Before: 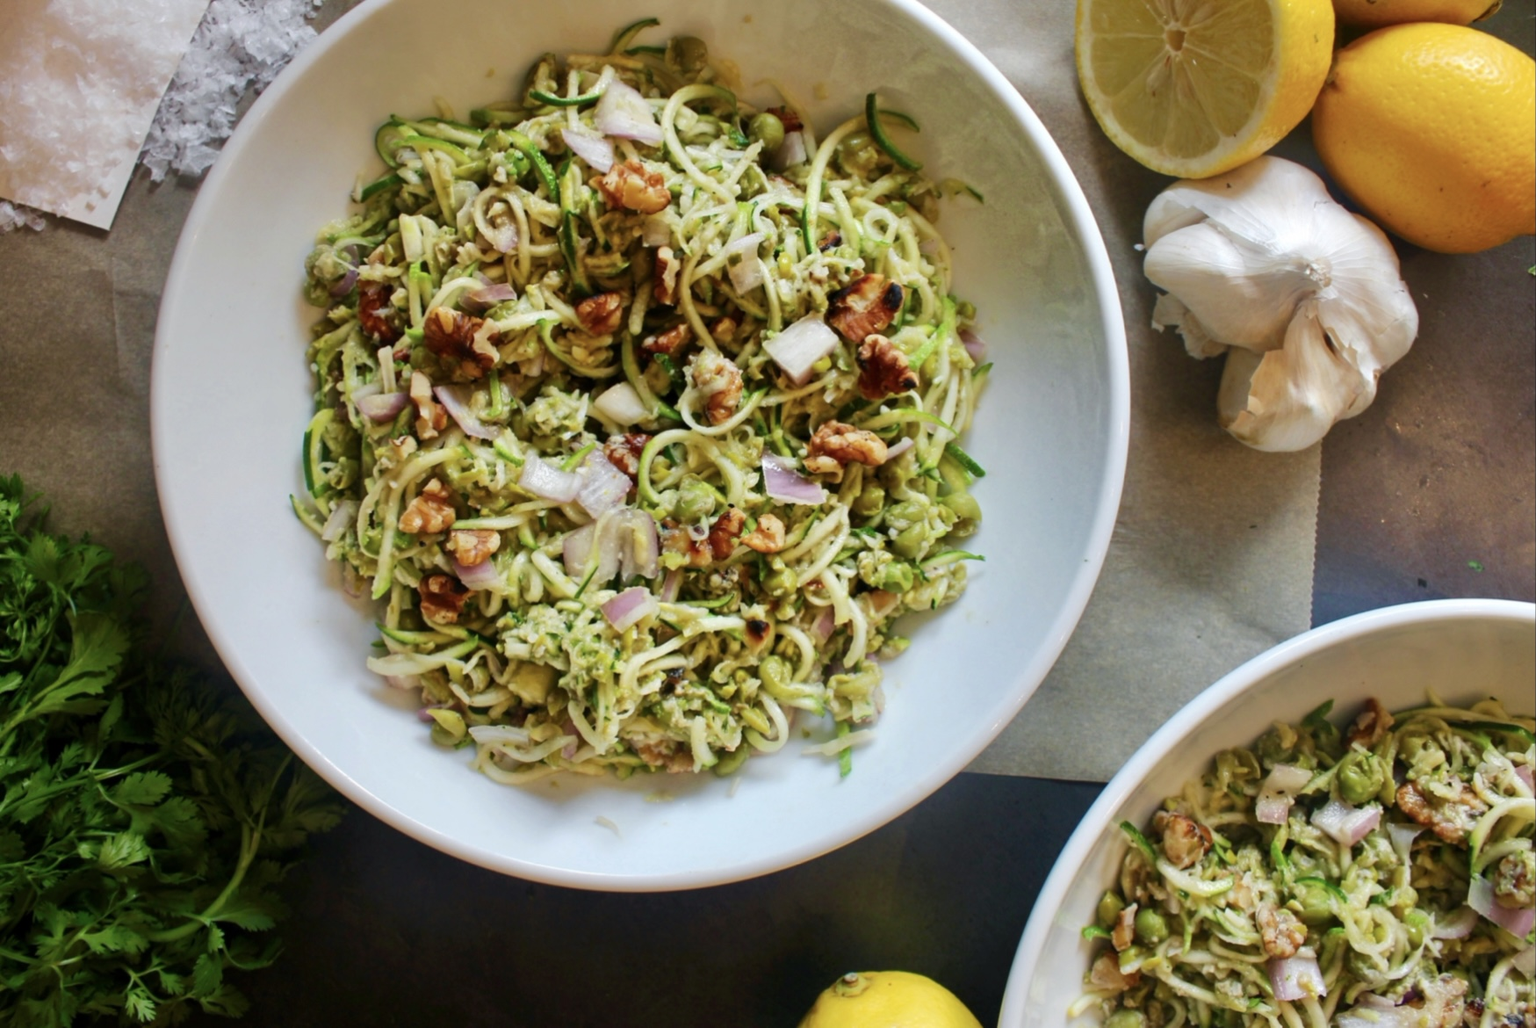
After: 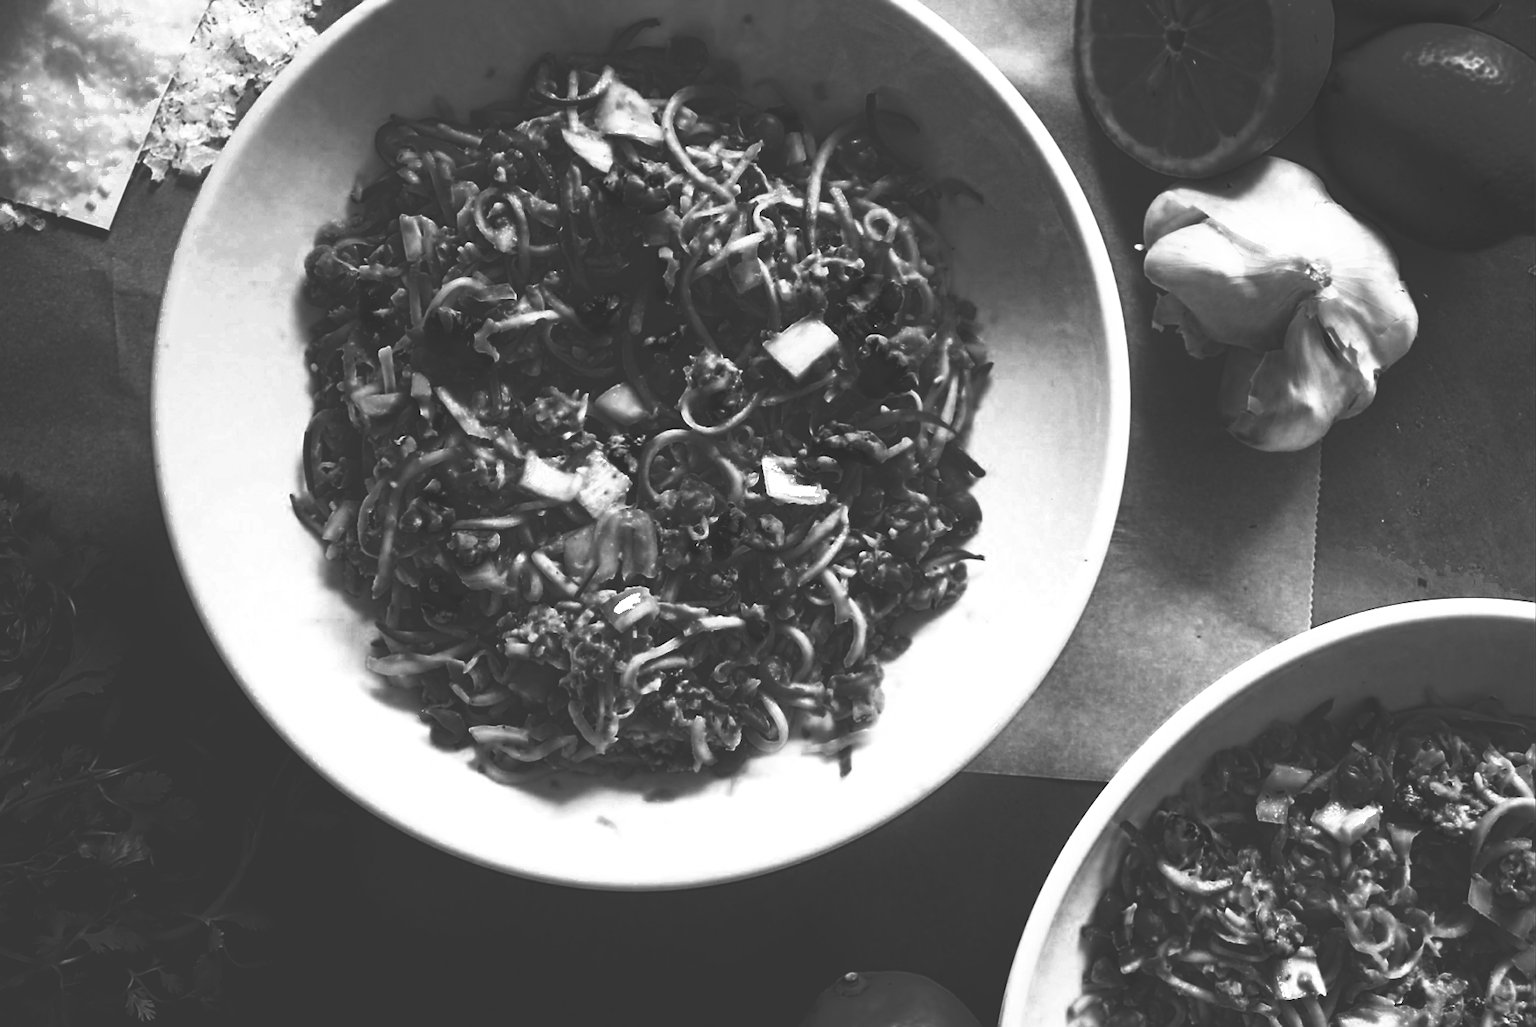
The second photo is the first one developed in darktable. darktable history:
base curve: curves: ch0 [(0, 0.036) (0.007, 0.037) (0.604, 0.887) (1, 1)], preserve colors none
sharpen: radius 1.363, amount 1.24, threshold 0.702
color zones: curves: ch0 [(0.287, 0.048) (0.493, 0.484) (0.737, 0.816)]; ch1 [(0, 0) (0.143, 0) (0.286, 0) (0.429, 0) (0.571, 0) (0.714, 0) (0.857, 0)]
